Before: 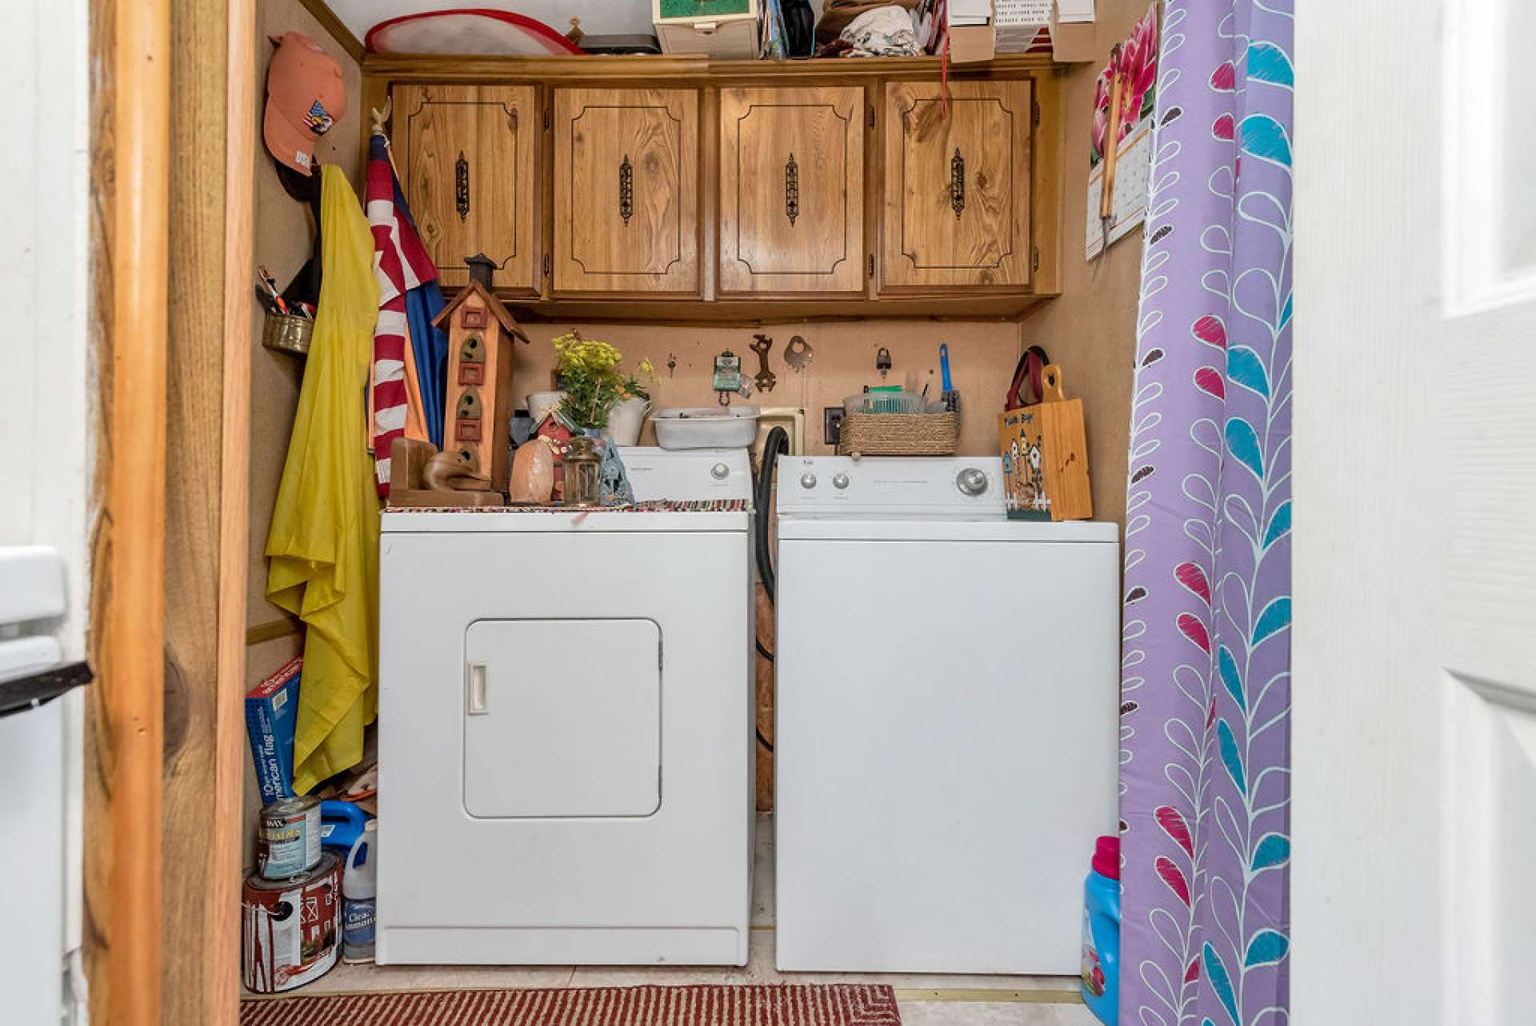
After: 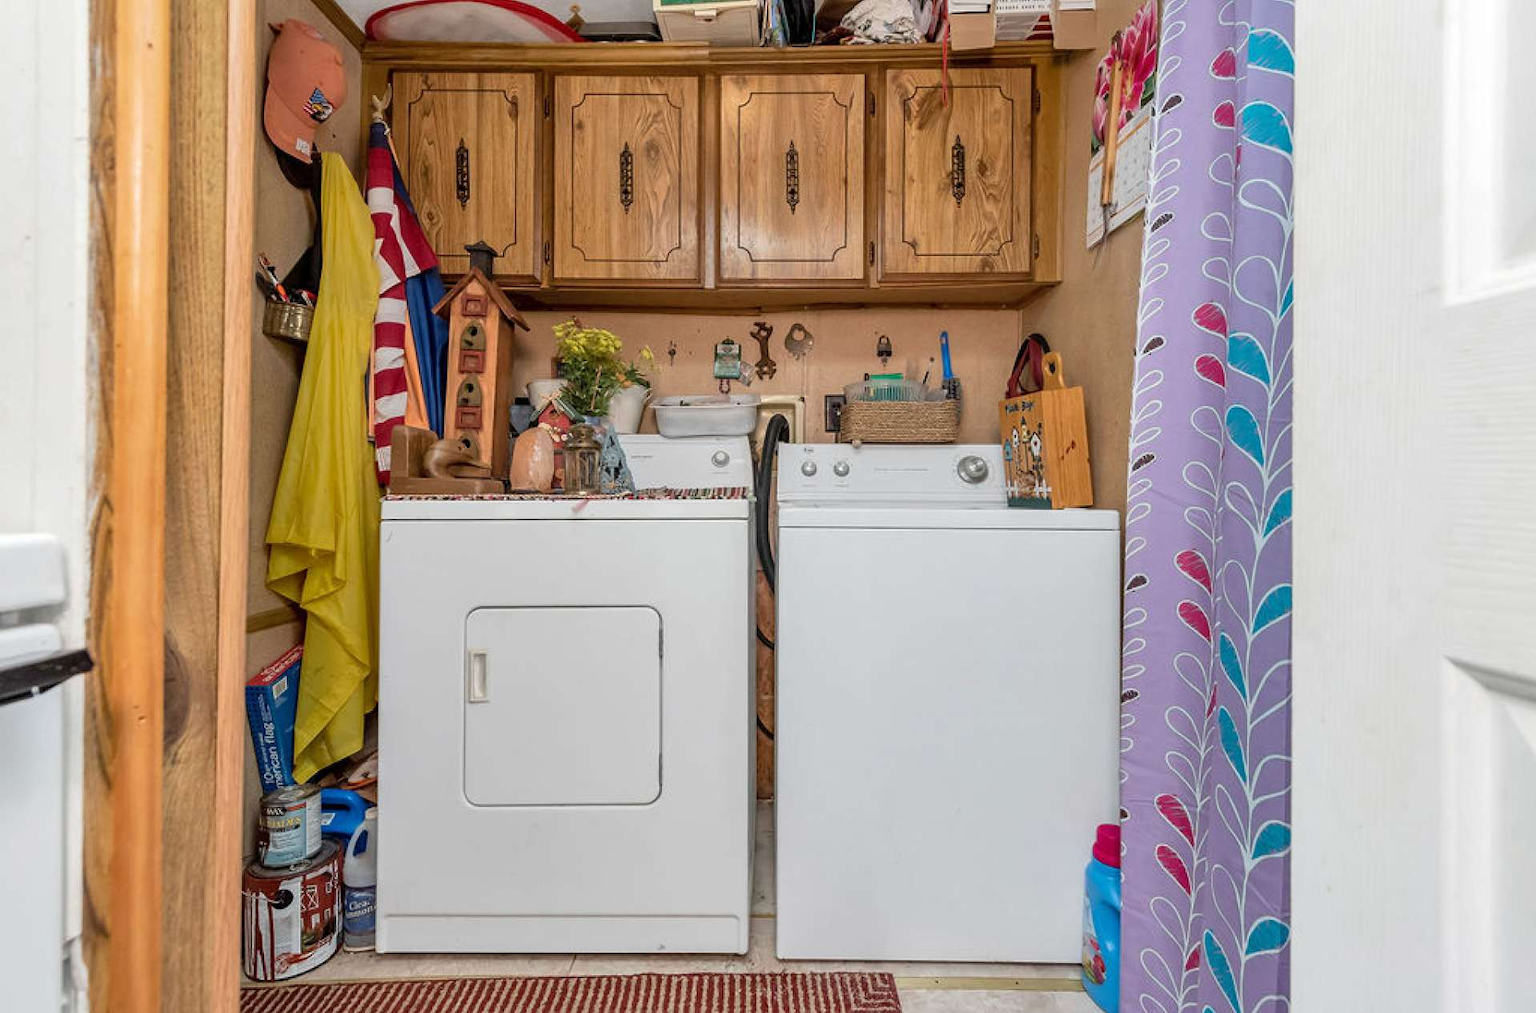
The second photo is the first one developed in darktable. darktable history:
crop: top 1.319%, right 0.018%
